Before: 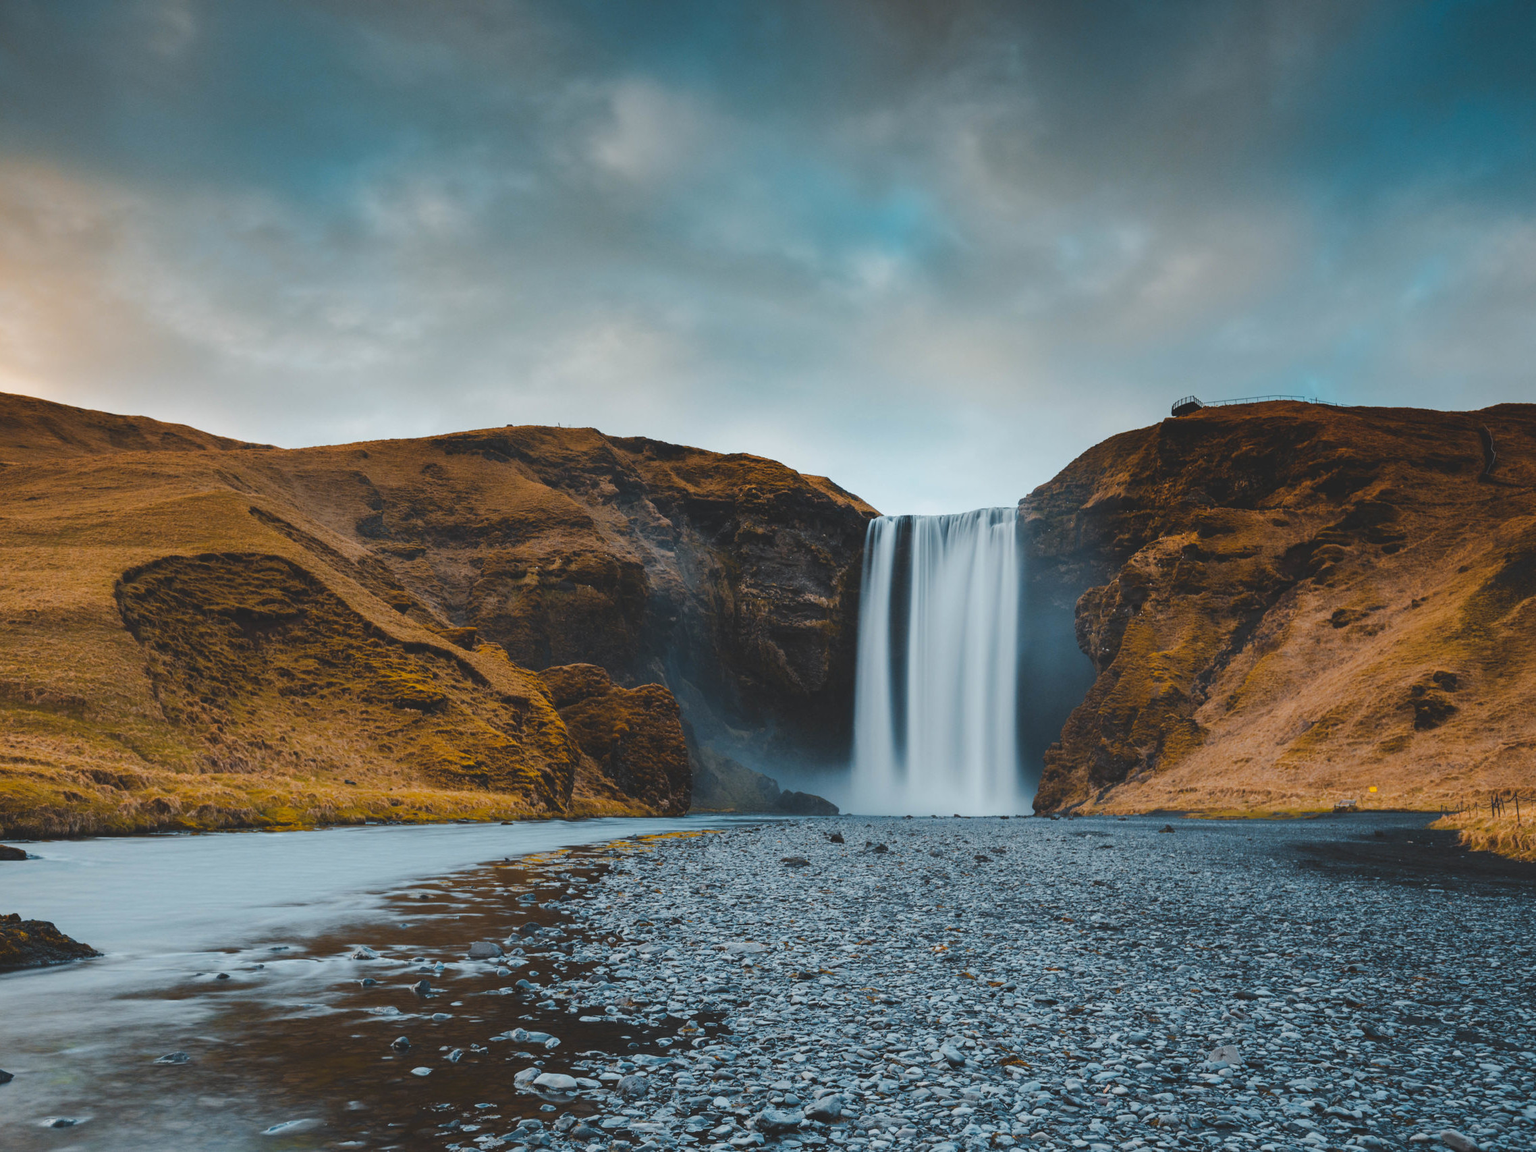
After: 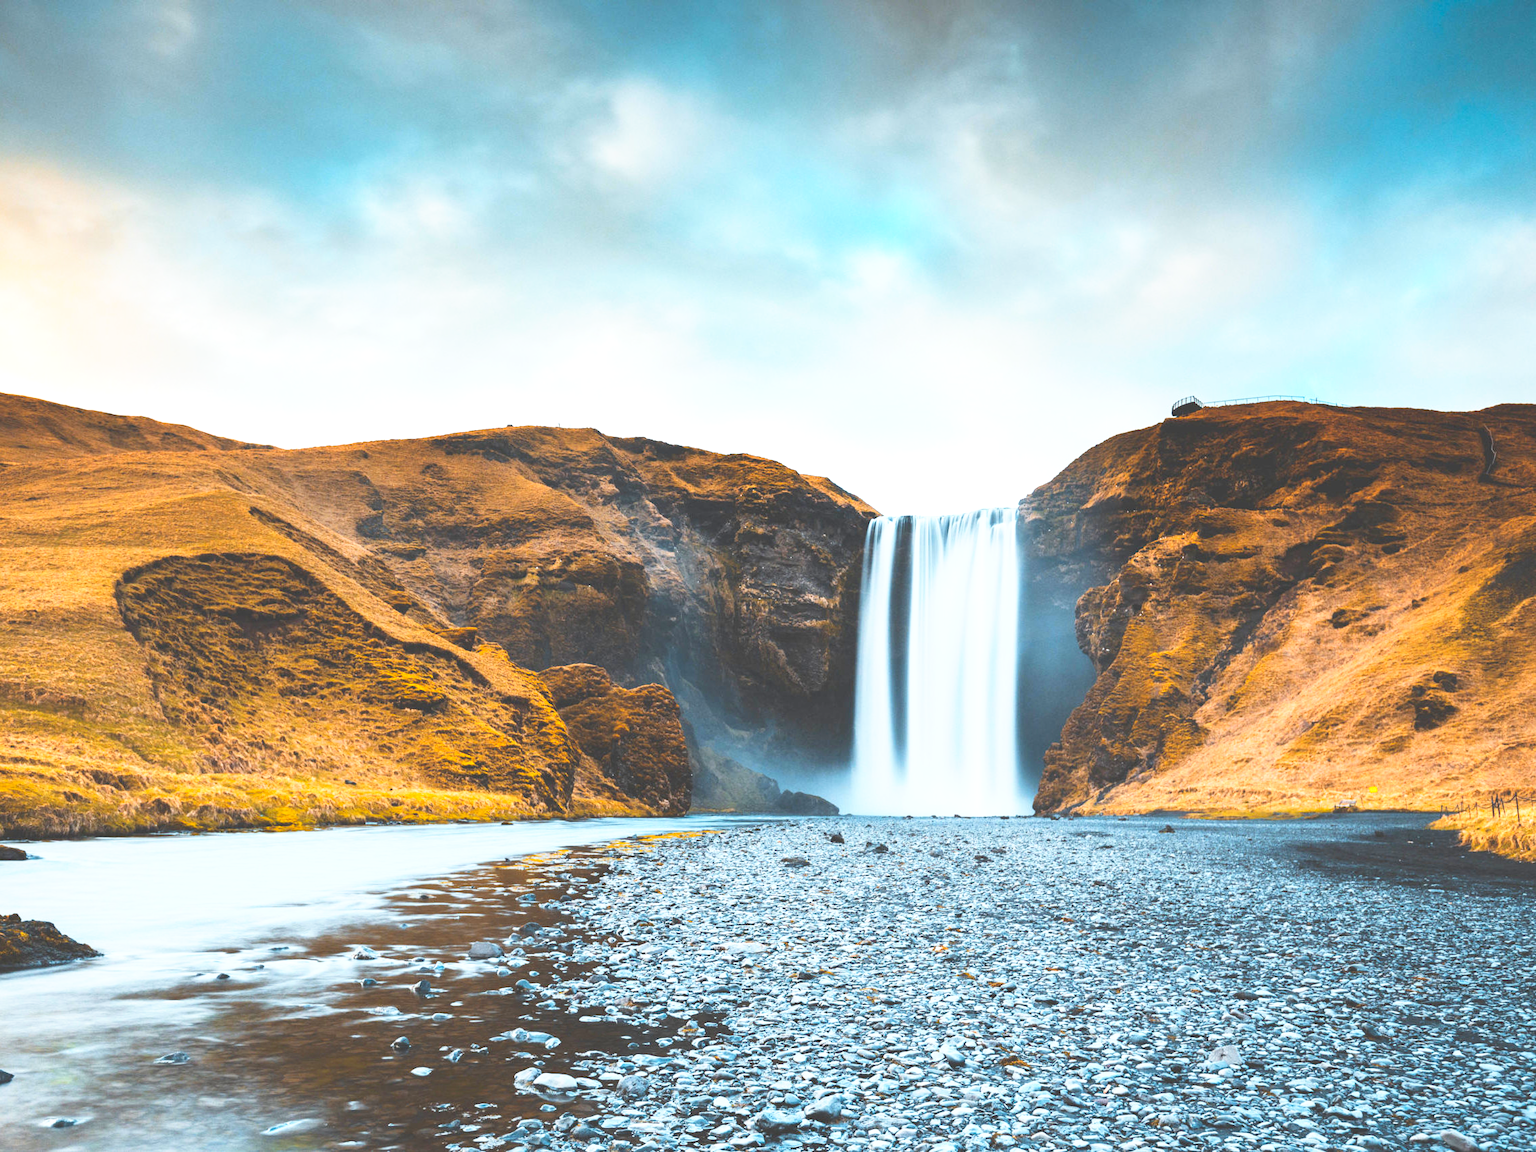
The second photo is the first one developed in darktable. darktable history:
exposure: black level correction 0, exposure 1.1 EV, compensate highlight preservation false
base curve: curves: ch0 [(0, 0) (0.688, 0.865) (1, 1)], preserve colors none
contrast brightness saturation: contrast 0.1, brightness 0.03, saturation 0.09
